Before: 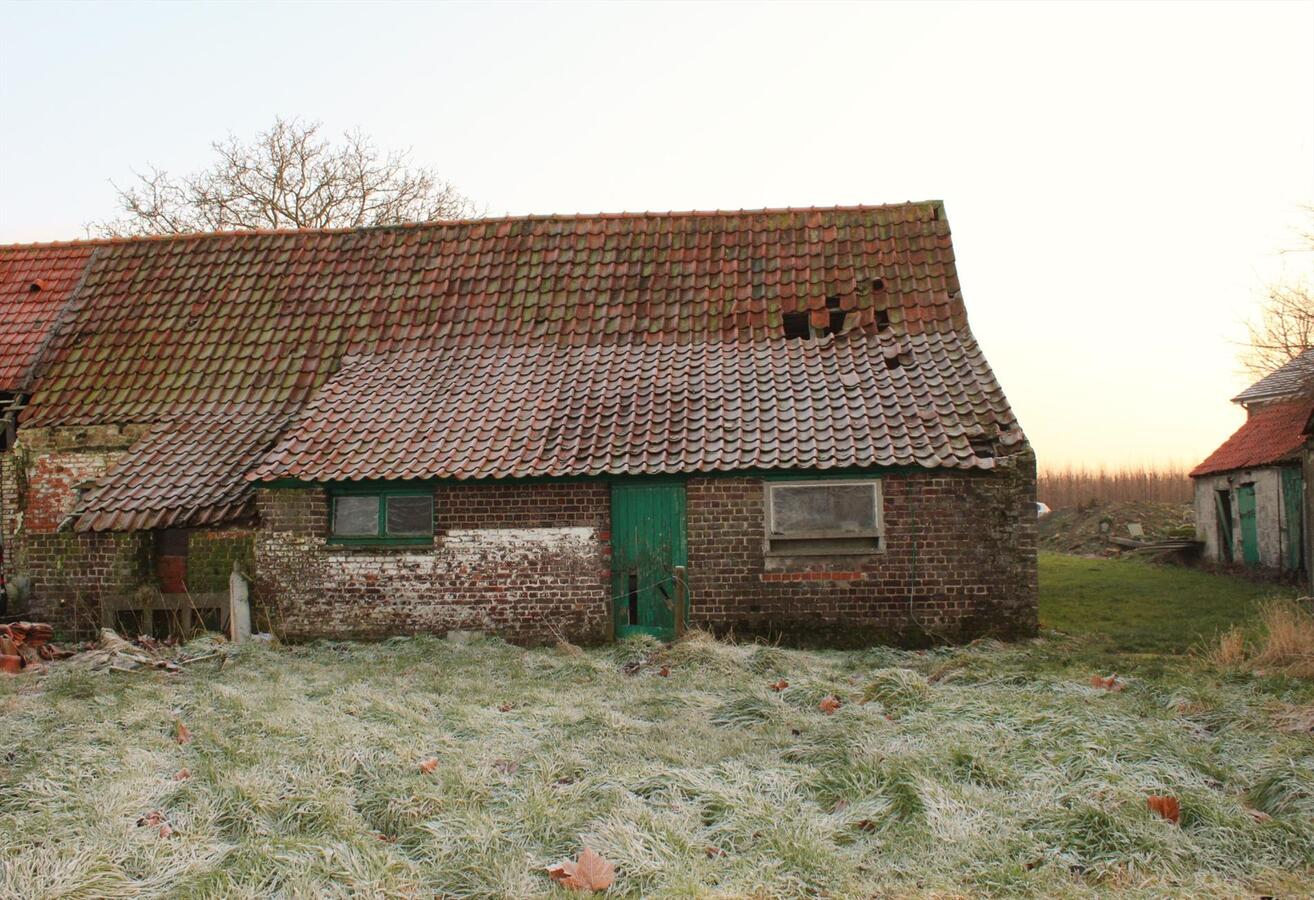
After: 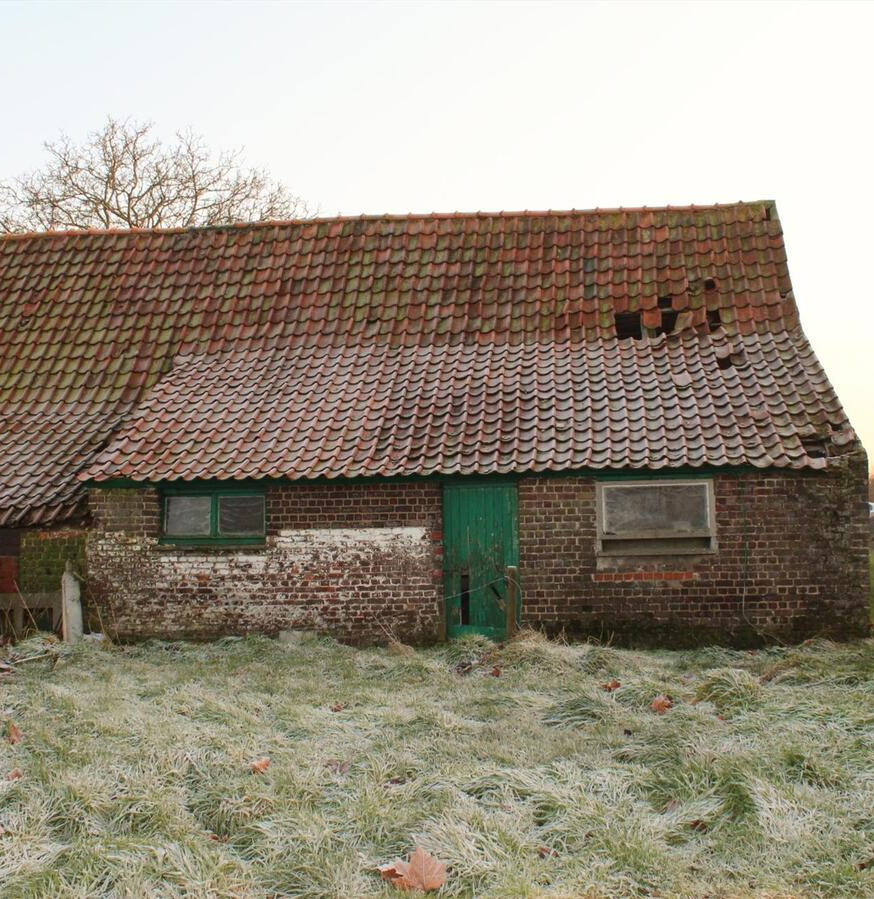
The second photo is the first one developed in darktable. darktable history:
crop and rotate: left 12.825%, right 20.622%
